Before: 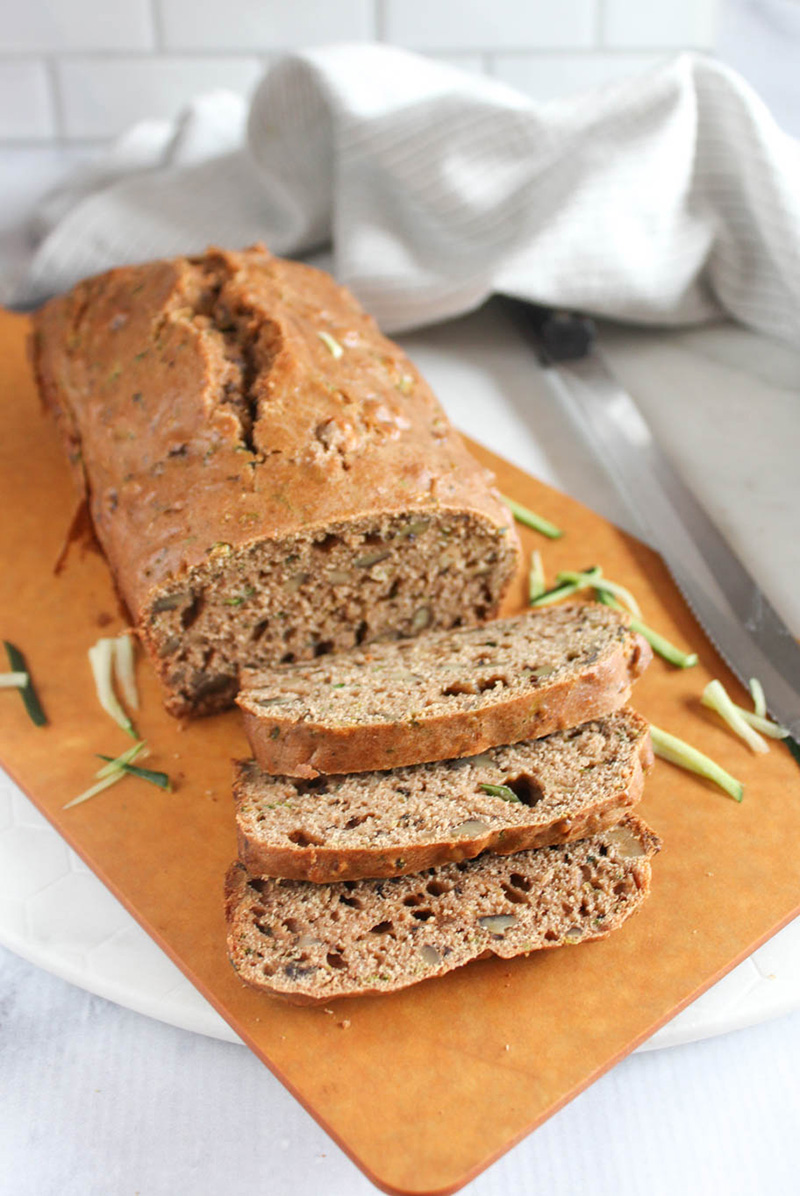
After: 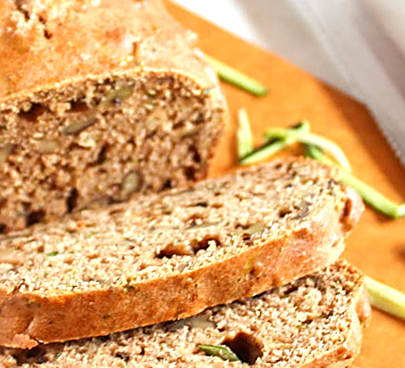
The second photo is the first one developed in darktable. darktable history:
rgb levels: mode RGB, independent channels, levels [[0, 0.5, 1], [0, 0.521, 1], [0, 0.536, 1]]
exposure: exposure 0.515 EV, compensate highlight preservation false
sharpen: on, module defaults
crop: left 36.607%, top 34.735%, right 13.146%, bottom 30.611%
rotate and perspective: rotation -3°, crop left 0.031, crop right 0.968, crop top 0.07, crop bottom 0.93
